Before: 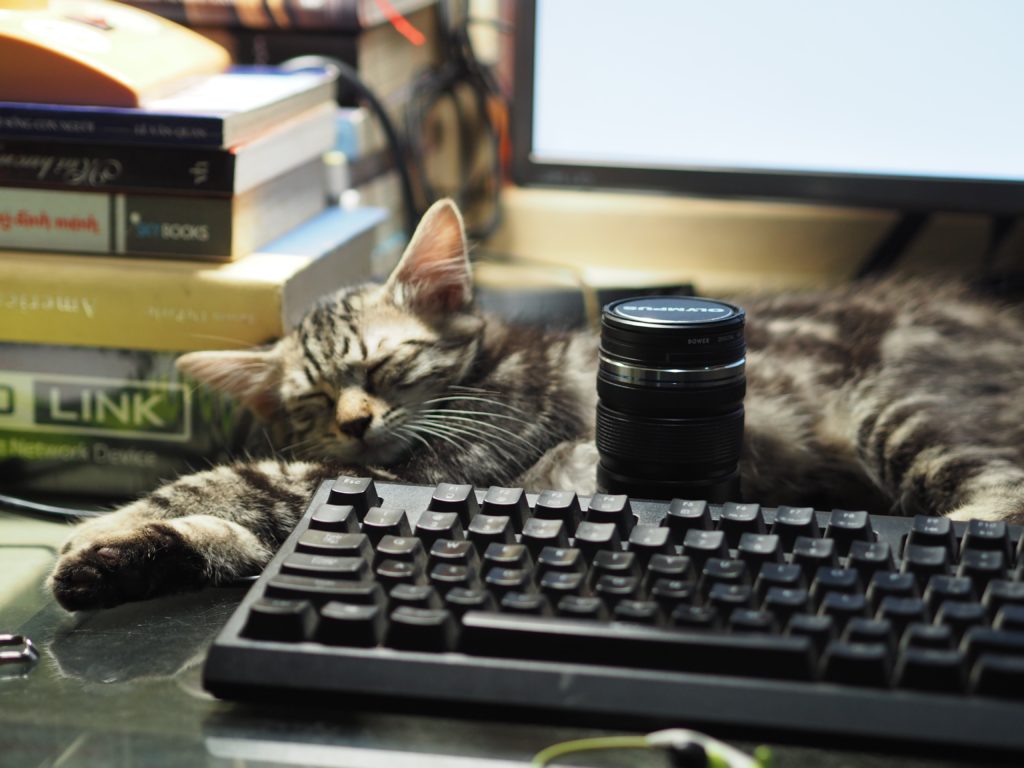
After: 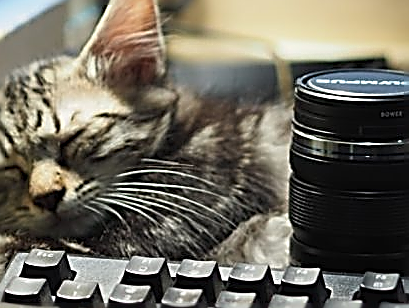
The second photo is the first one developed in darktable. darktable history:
sharpen: amount 1.991
crop: left 29.994%, top 29.584%, right 30.008%, bottom 30.276%
